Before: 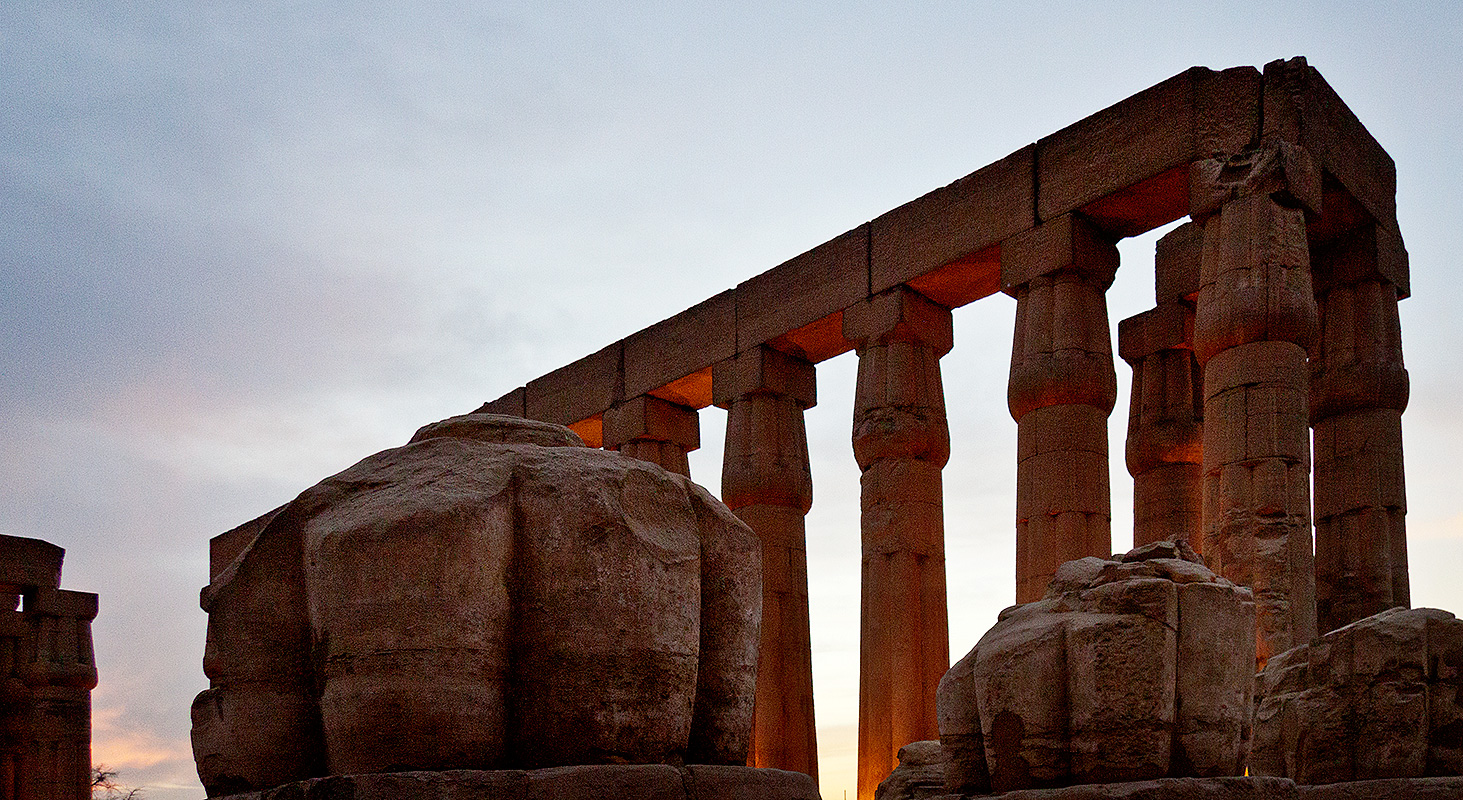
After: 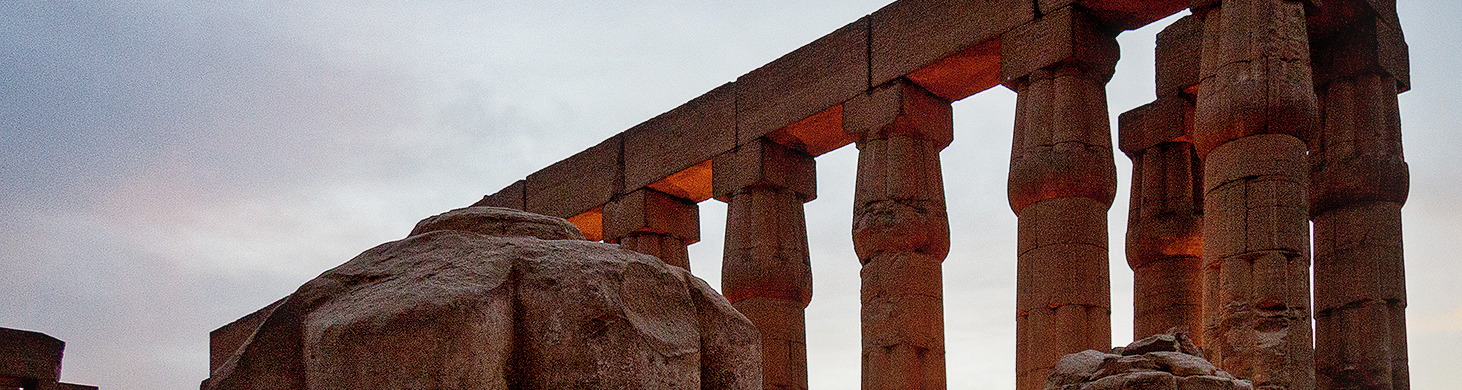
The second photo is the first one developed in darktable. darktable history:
crop and rotate: top 25.946%, bottom 25.217%
local contrast: on, module defaults
